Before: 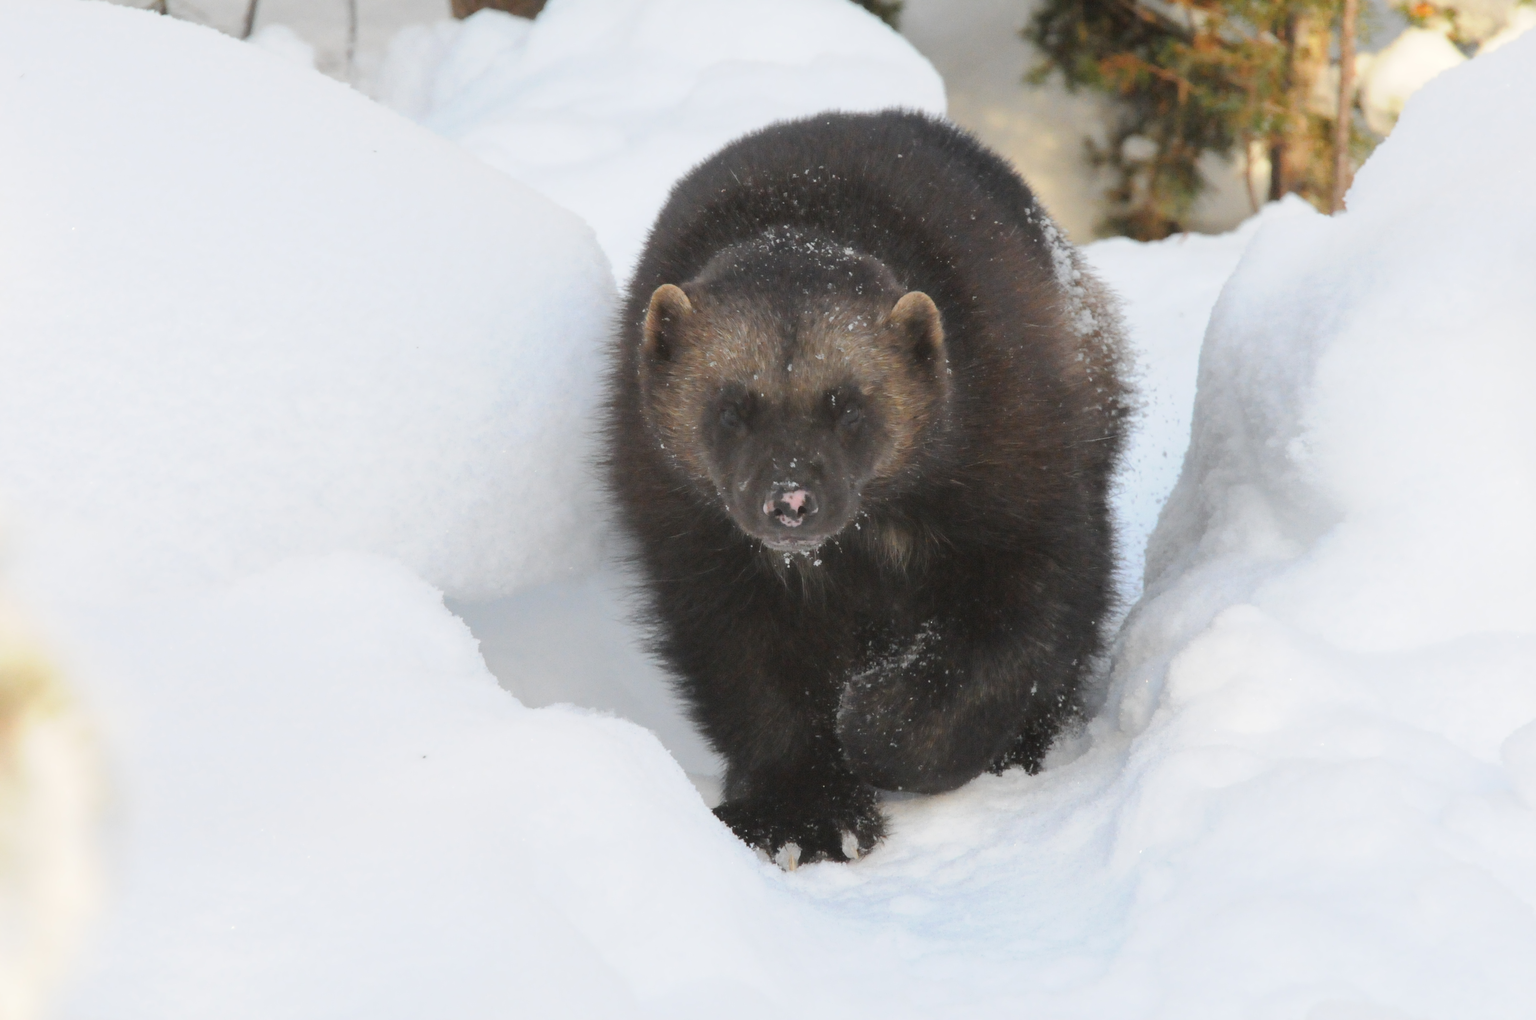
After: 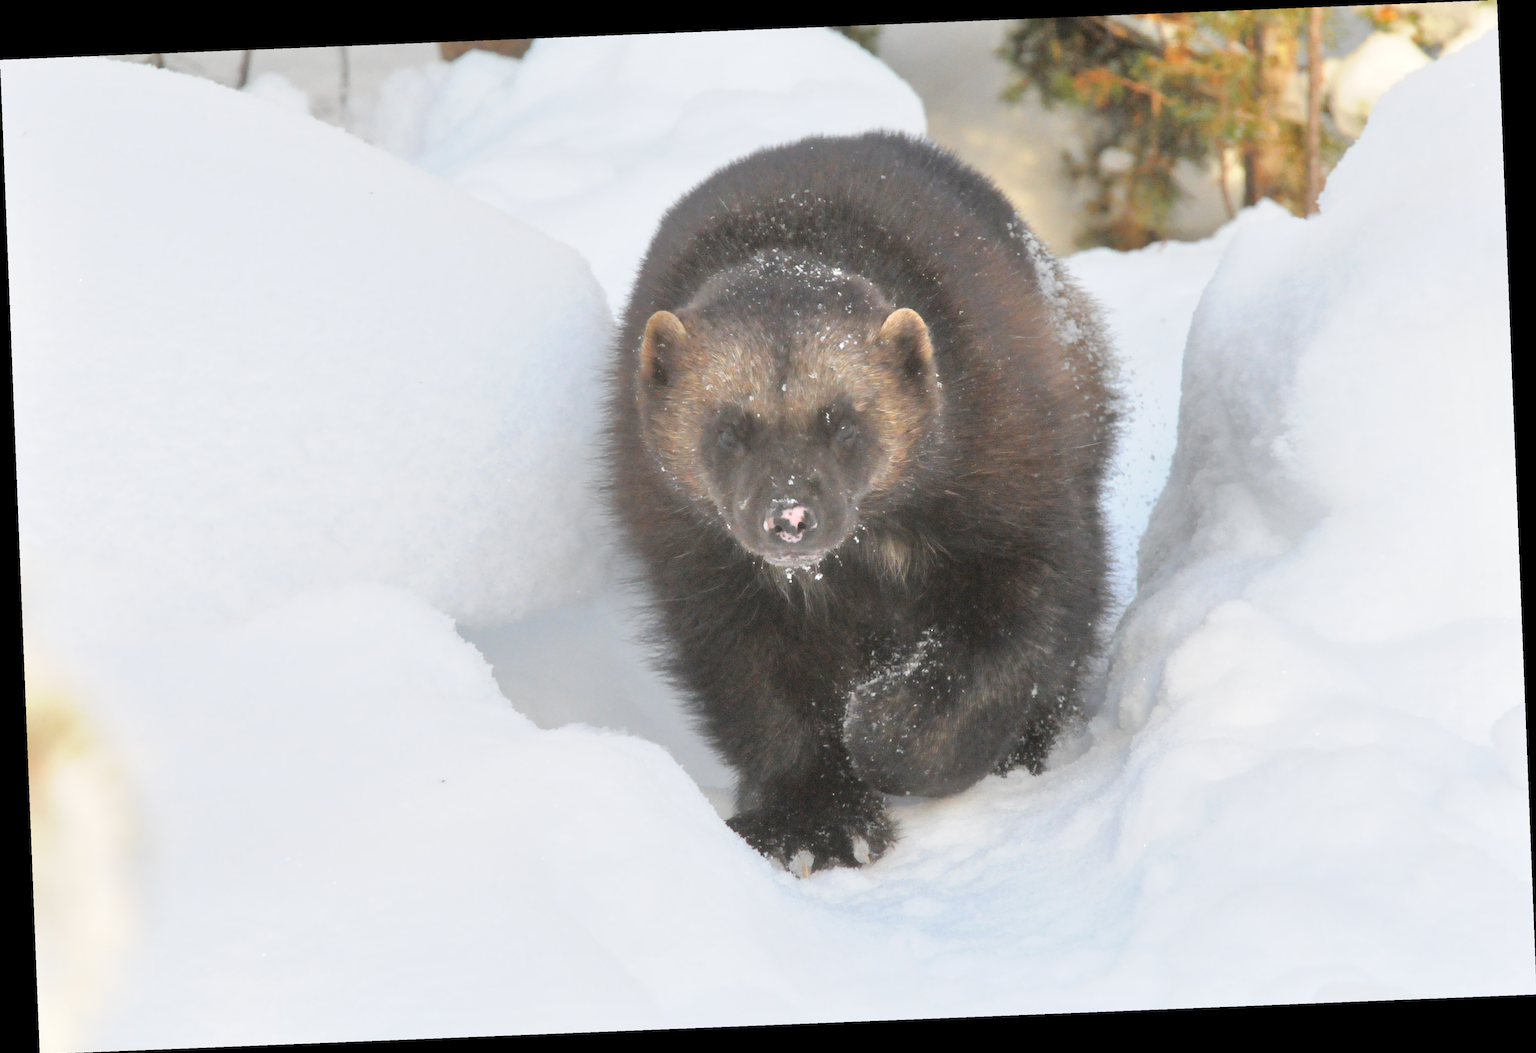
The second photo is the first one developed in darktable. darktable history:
tone equalizer: -7 EV 0.15 EV, -6 EV 0.6 EV, -5 EV 1.15 EV, -4 EV 1.33 EV, -3 EV 1.15 EV, -2 EV 0.6 EV, -1 EV 0.15 EV, mask exposure compensation -0.5 EV
rotate and perspective: rotation -2.29°, automatic cropping off
